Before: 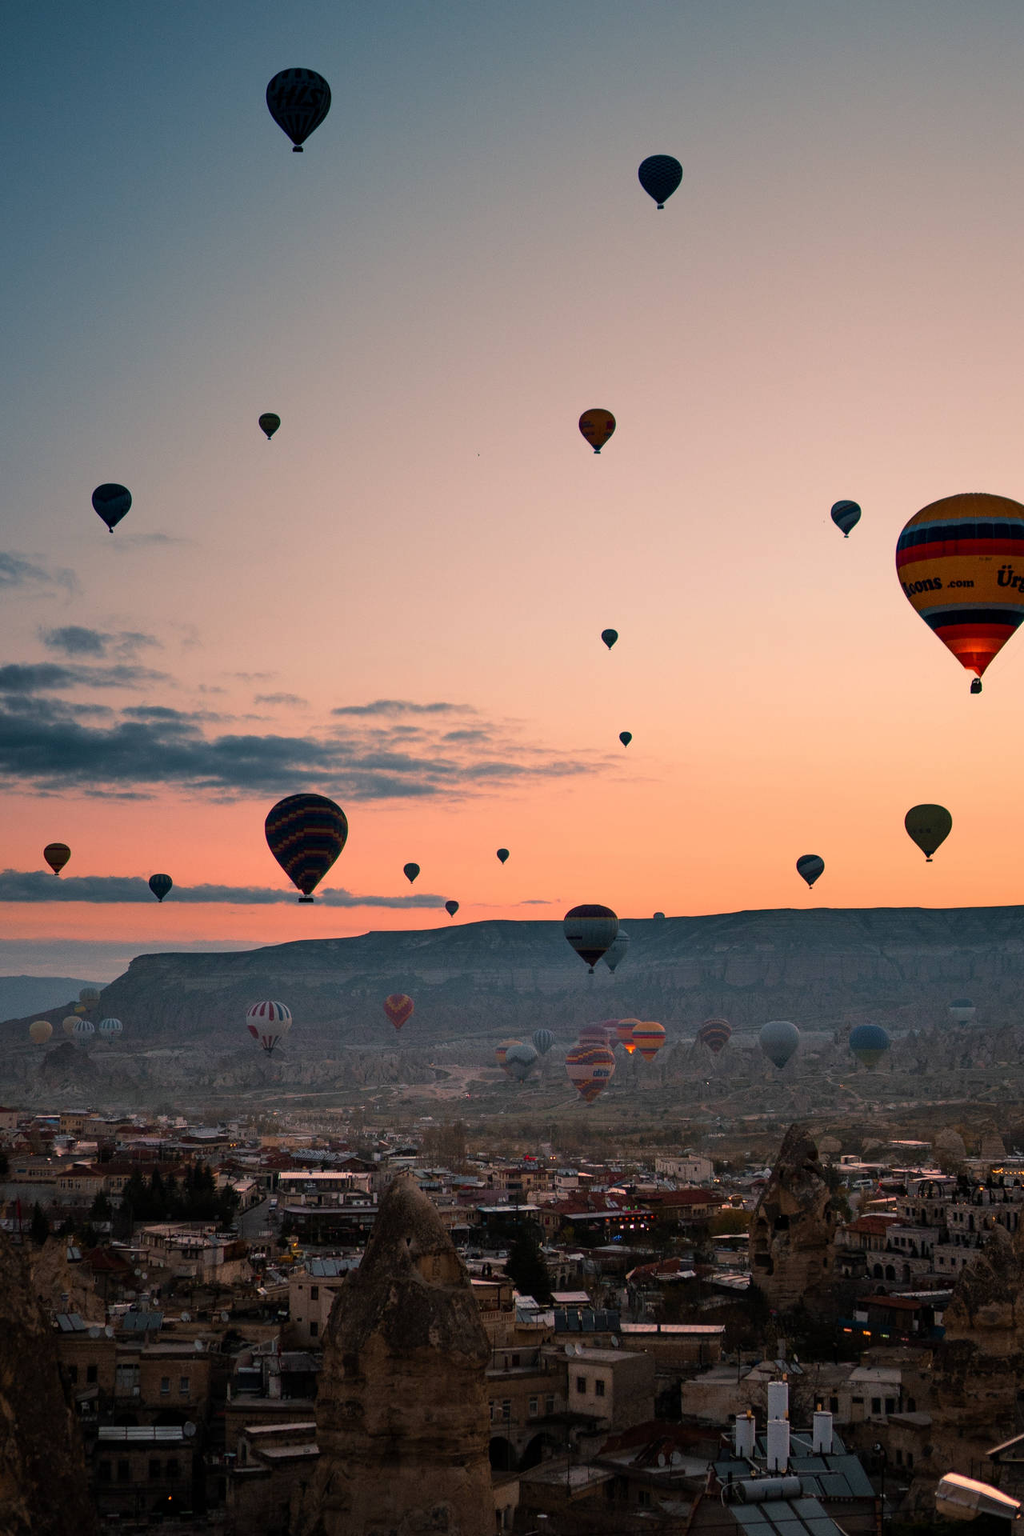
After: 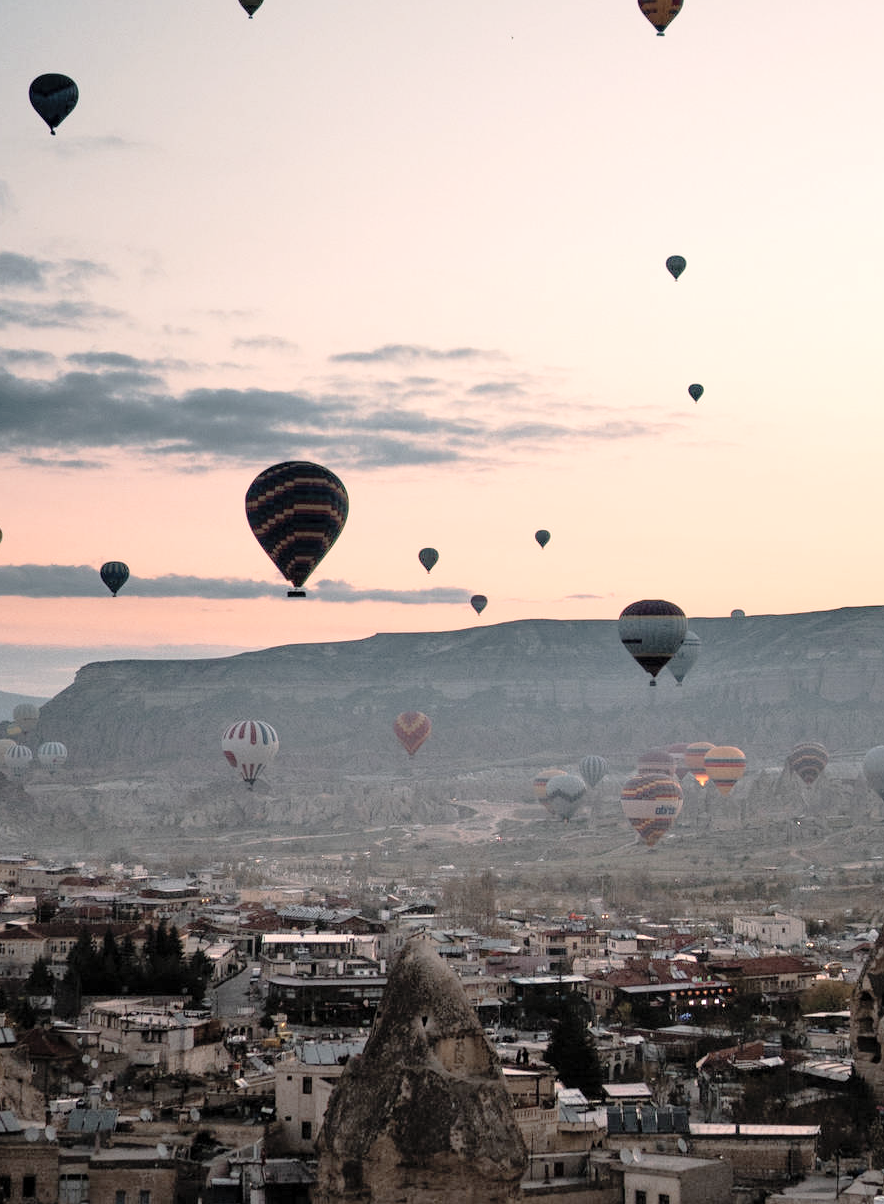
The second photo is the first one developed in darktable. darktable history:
crop: left 6.735%, top 27.67%, right 24.19%, bottom 8.926%
tone curve: curves: ch0 [(0.024, 0) (0.075, 0.034) (0.145, 0.098) (0.257, 0.259) (0.408, 0.45) (0.611, 0.64) (0.81, 0.857) (1, 1)]; ch1 [(0, 0) (0.287, 0.198) (0.501, 0.506) (0.56, 0.57) (0.712, 0.777) (0.976, 0.992)]; ch2 [(0, 0) (0.5, 0.5) (0.523, 0.552) (0.59, 0.603) (0.681, 0.754) (1, 1)], preserve colors none
contrast brightness saturation: brightness 0.186, saturation -0.499
exposure: exposure 0.609 EV, compensate highlight preservation false
